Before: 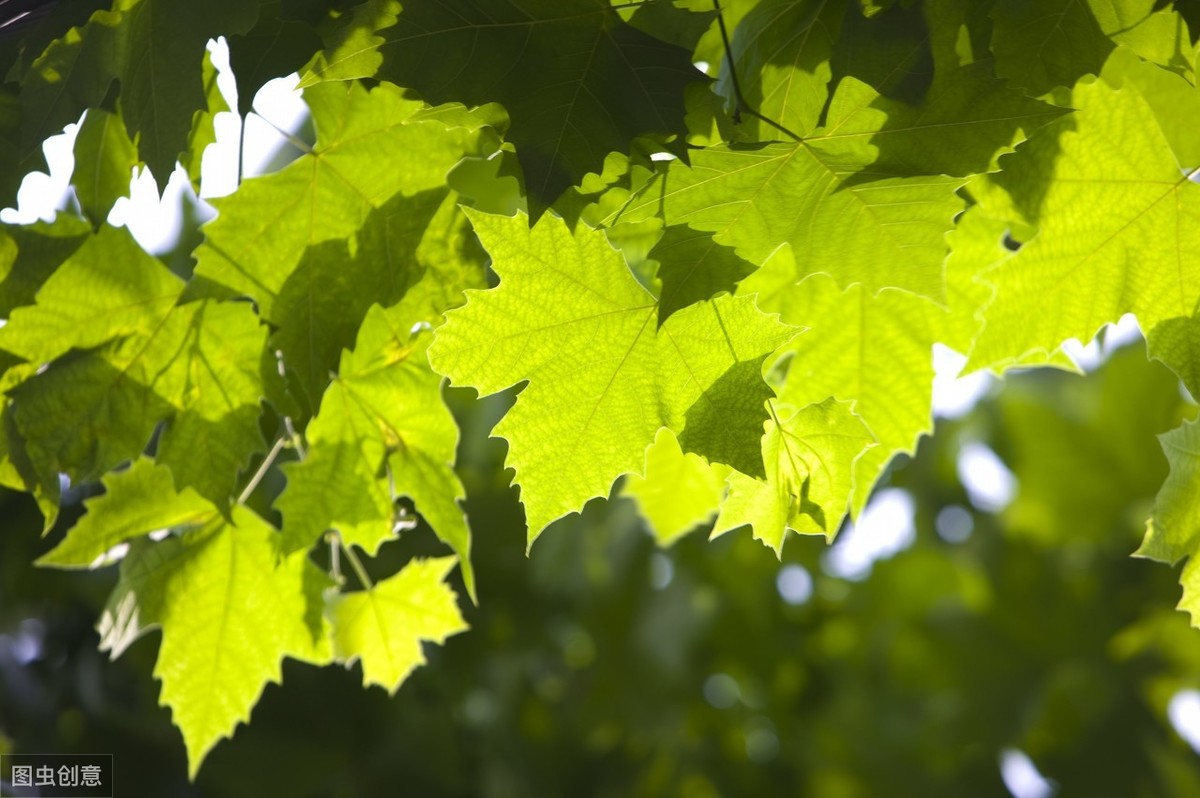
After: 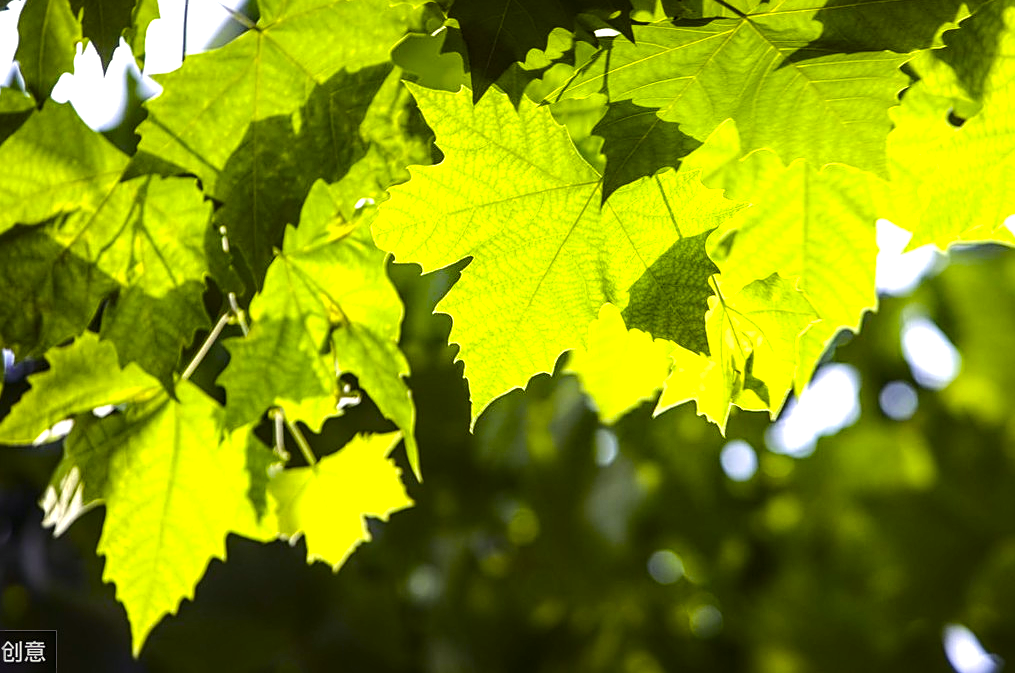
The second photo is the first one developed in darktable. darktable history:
levels: levels [0.016, 0.5, 0.996]
crop and rotate: left 4.687%, top 15.555%, right 10.67%
local contrast: detail 150%
tone curve: curves: ch0 [(0, 0) (0.003, 0.002) (0.011, 0.009) (0.025, 0.02) (0.044, 0.034) (0.069, 0.046) (0.1, 0.062) (0.136, 0.083) (0.177, 0.119) (0.224, 0.162) (0.277, 0.216) (0.335, 0.282) (0.399, 0.365) (0.468, 0.457) (0.543, 0.541) (0.623, 0.624) (0.709, 0.713) (0.801, 0.797) (0.898, 0.889) (1, 1)], color space Lab, independent channels, preserve colors none
sharpen: amount 0.495
color balance rgb: shadows lift › luminance -21.533%, shadows lift › chroma 8.972%, shadows lift › hue 286.26°, perceptual saturation grading › global saturation 40.931%, perceptual saturation grading › highlights -24.736%, perceptual saturation grading › mid-tones 34.289%, perceptual saturation grading › shadows 35.404%, perceptual brilliance grading › global brilliance 11.084%
